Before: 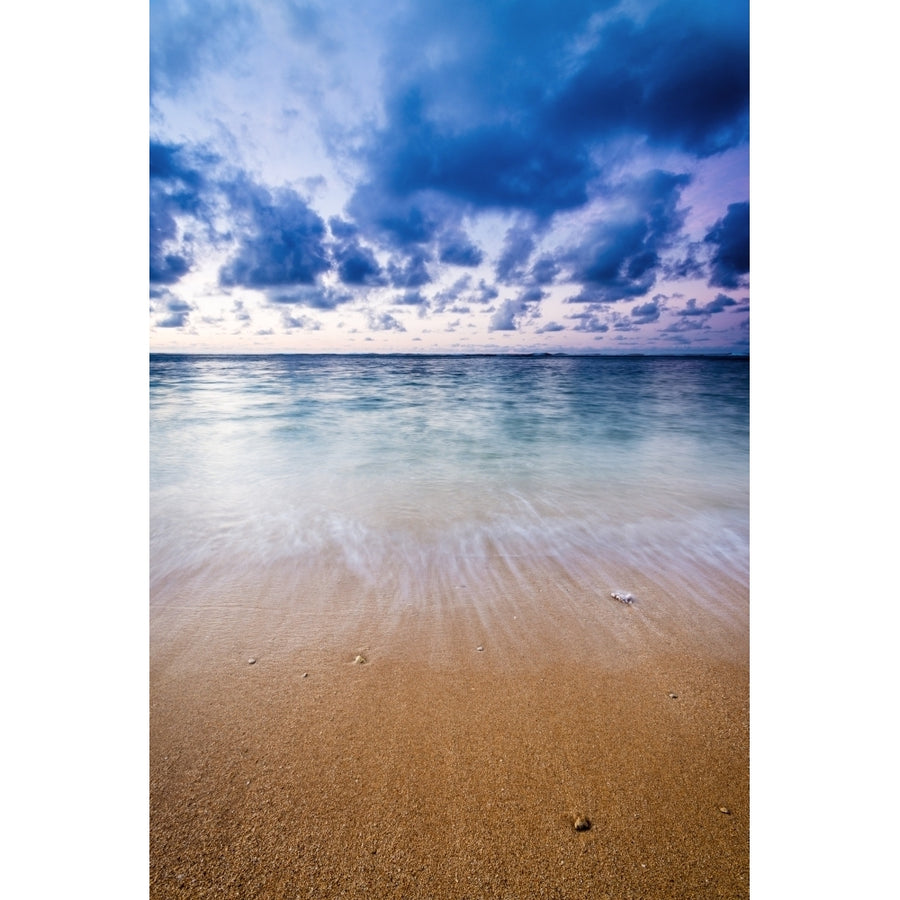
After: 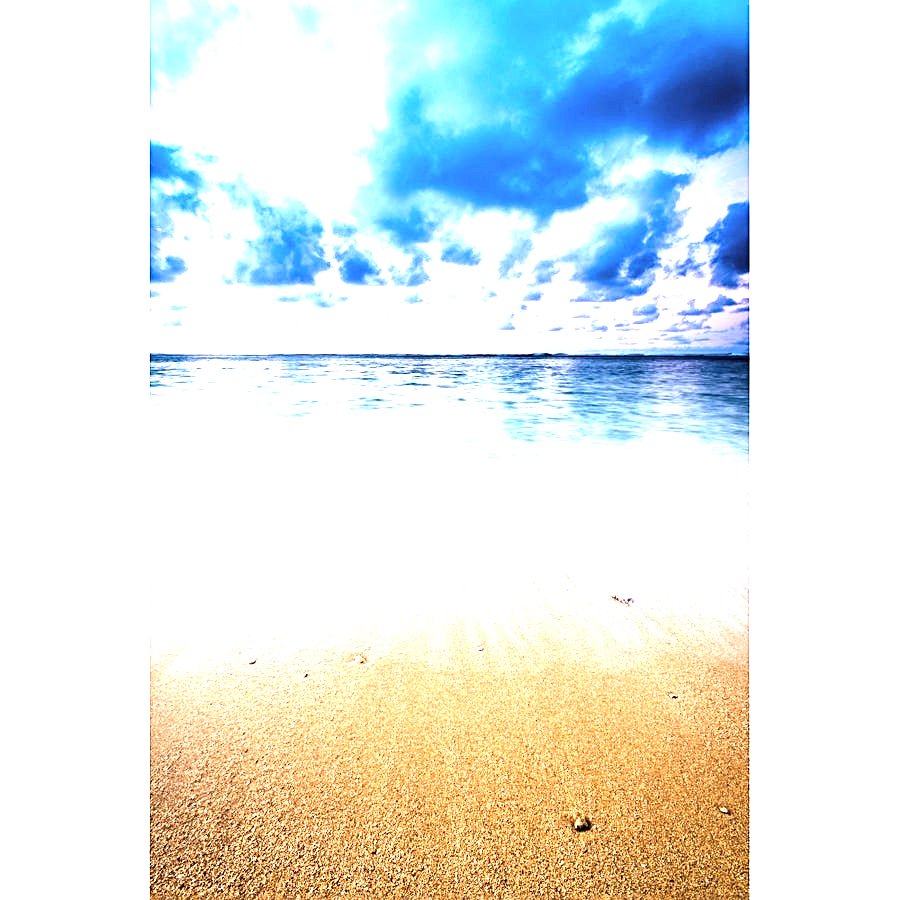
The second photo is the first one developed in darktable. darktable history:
tone equalizer: -8 EV -0.779 EV, -7 EV -0.68 EV, -6 EV -0.589 EV, -5 EV -0.378 EV, -3 EV 0.374 EV, -2 EV 0.6 EV, -1 EV 0.69 EV, +0 EV 0.738 EV, edges refinement/feathering 500, mask exposure compensation -1.57 EV, preserve details no
sharpen: on, module defaults
exposure: black level correction 0, exposure 1.46 EV, compensate highlight preservation false
